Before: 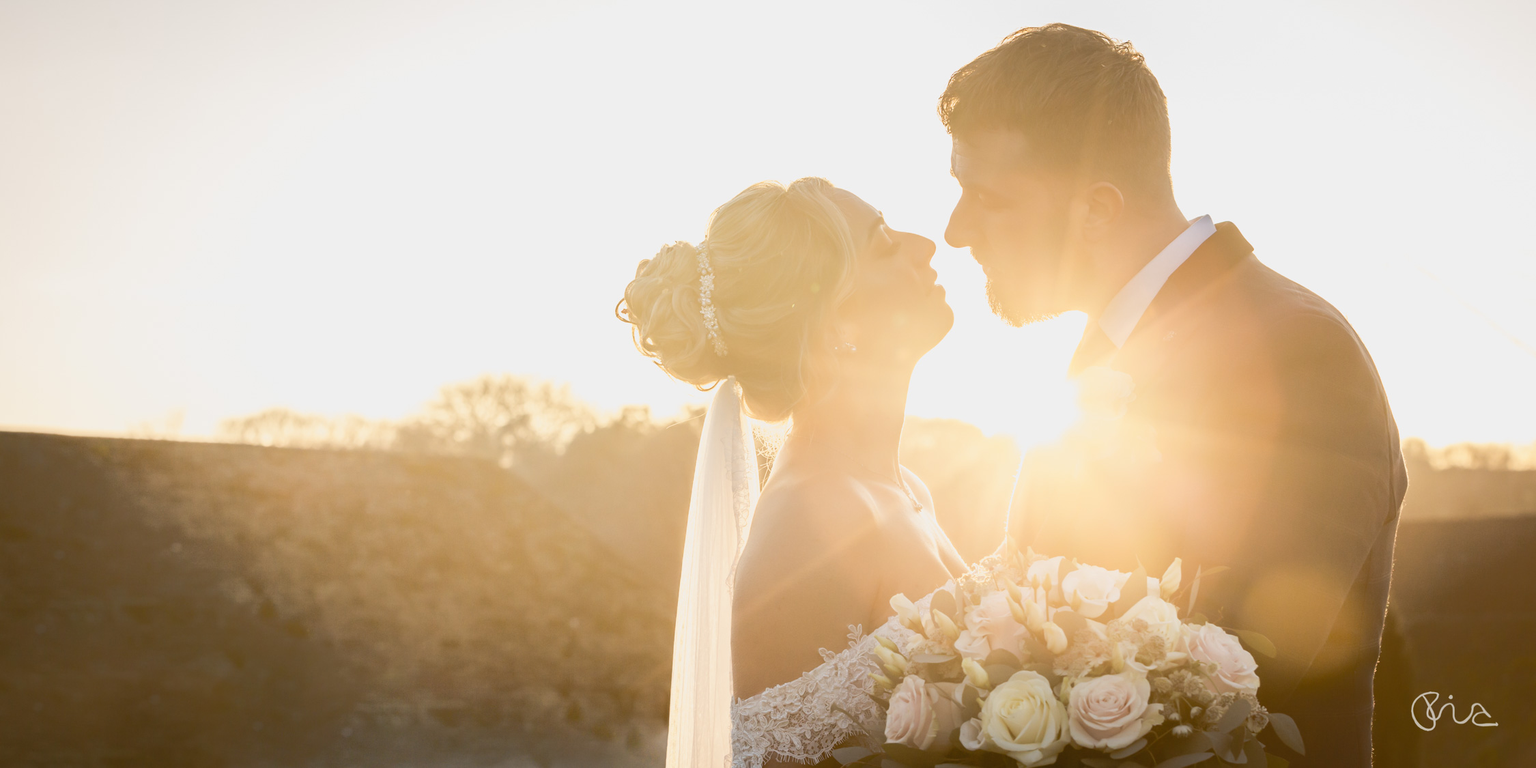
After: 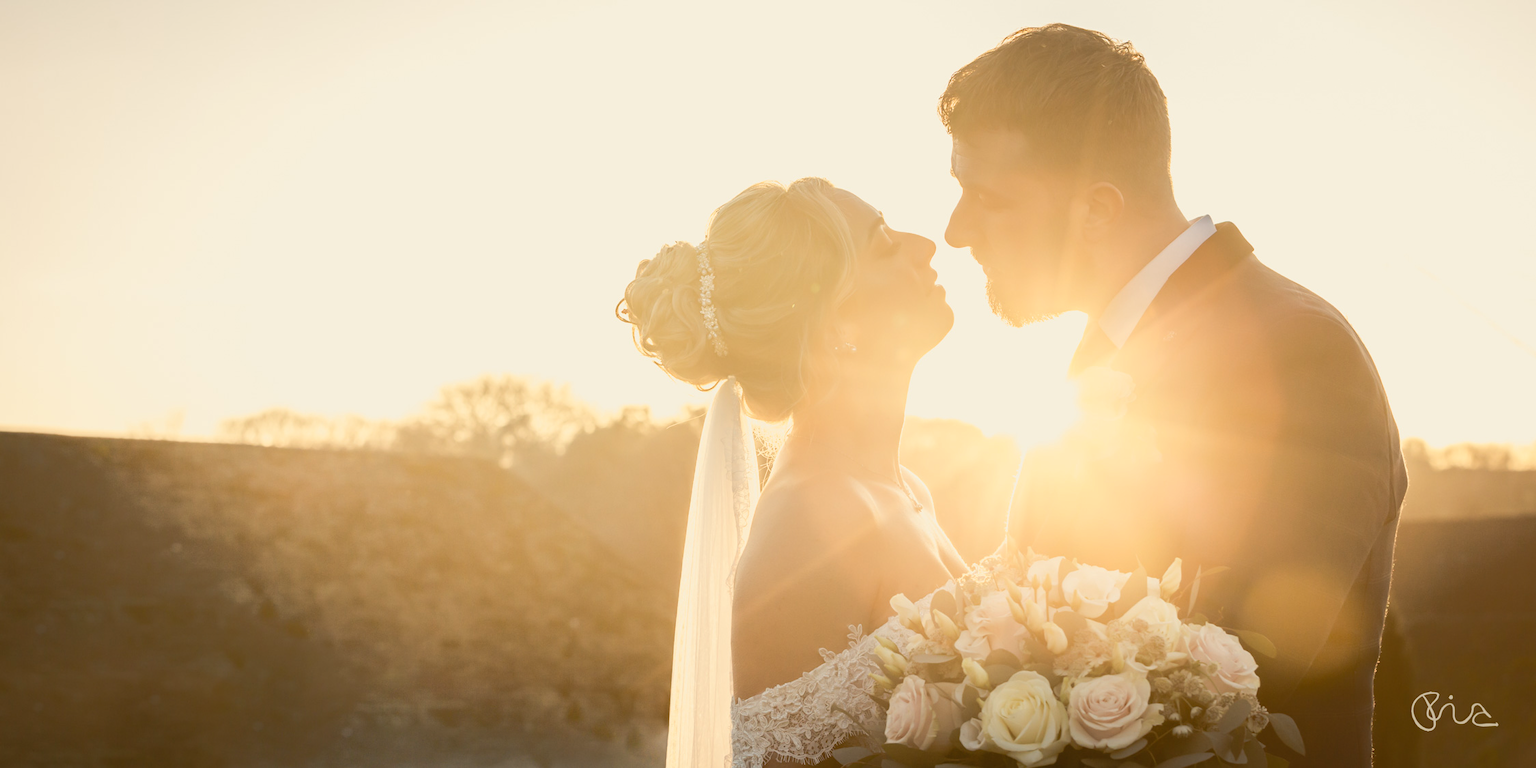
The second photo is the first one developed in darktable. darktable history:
white balance: red 1.029, blue 0.92
rgb levels: preserve colors max RGB
